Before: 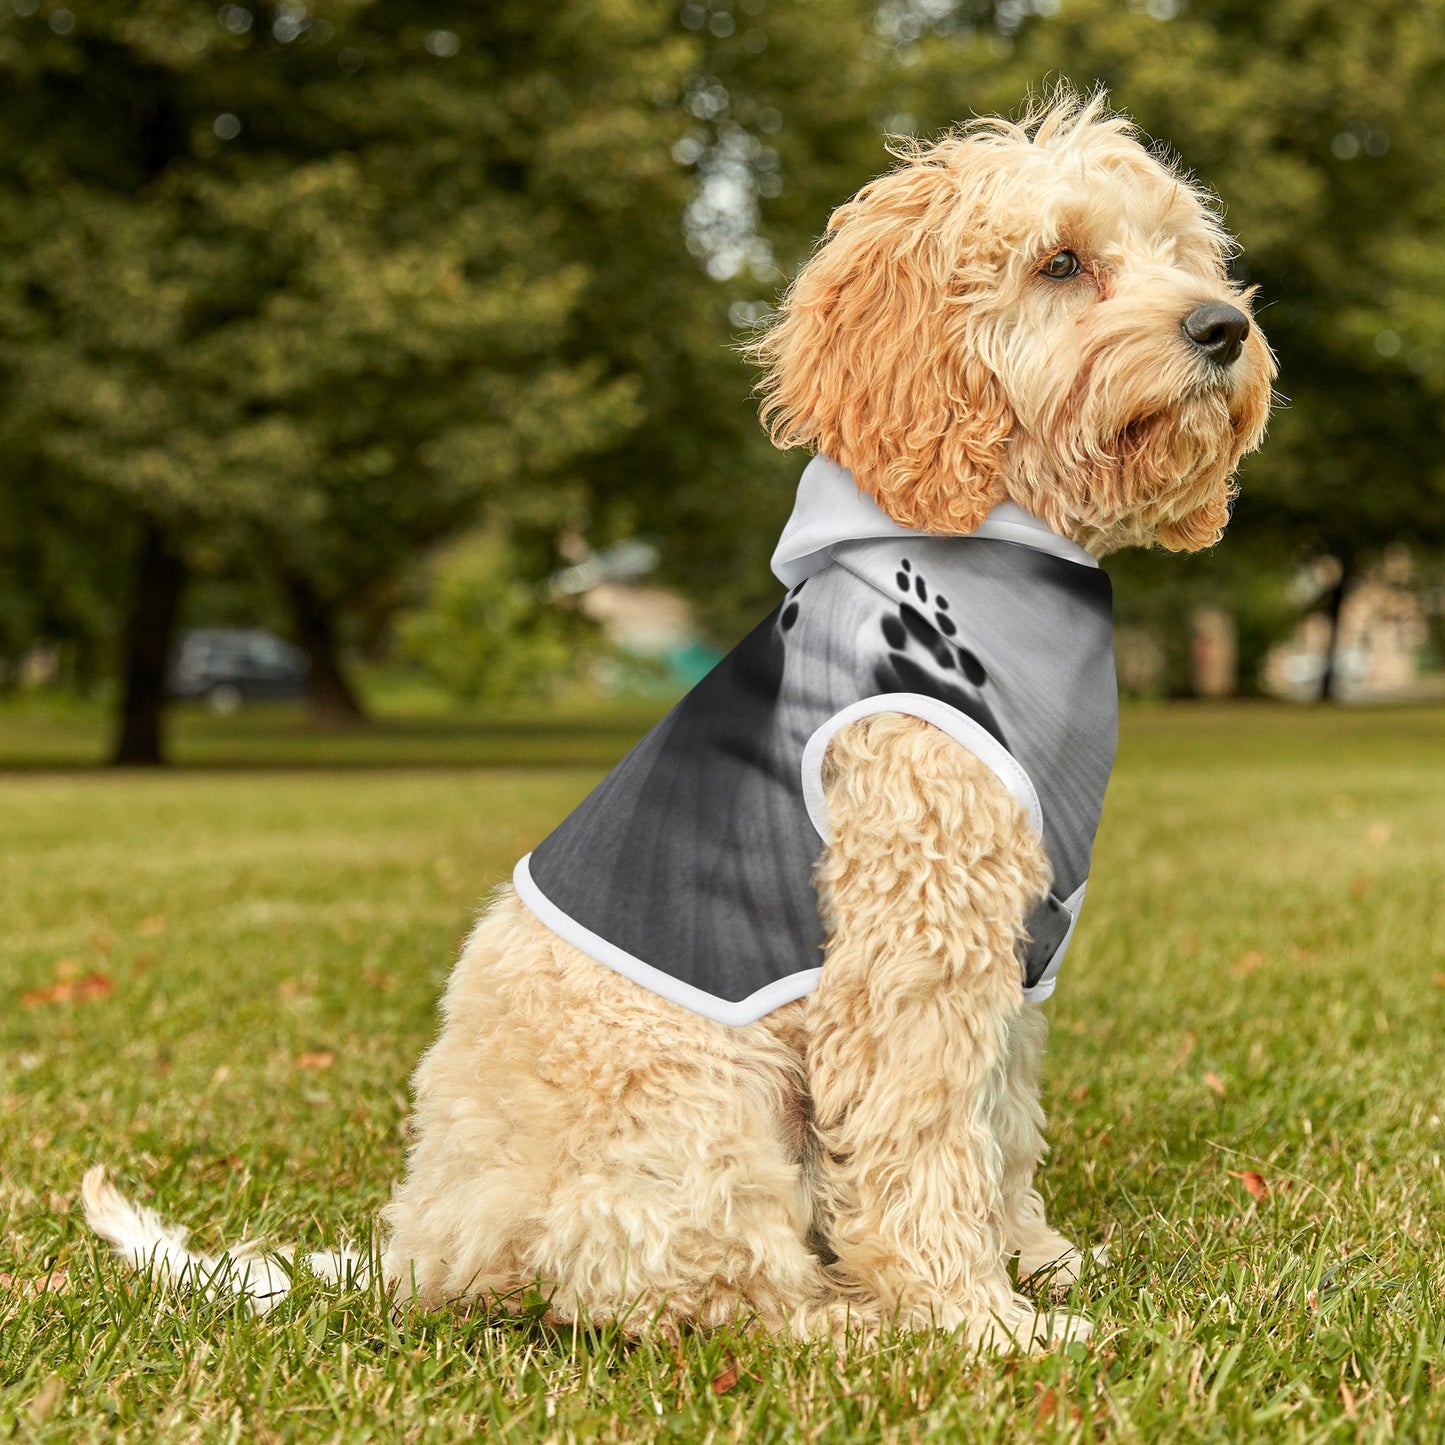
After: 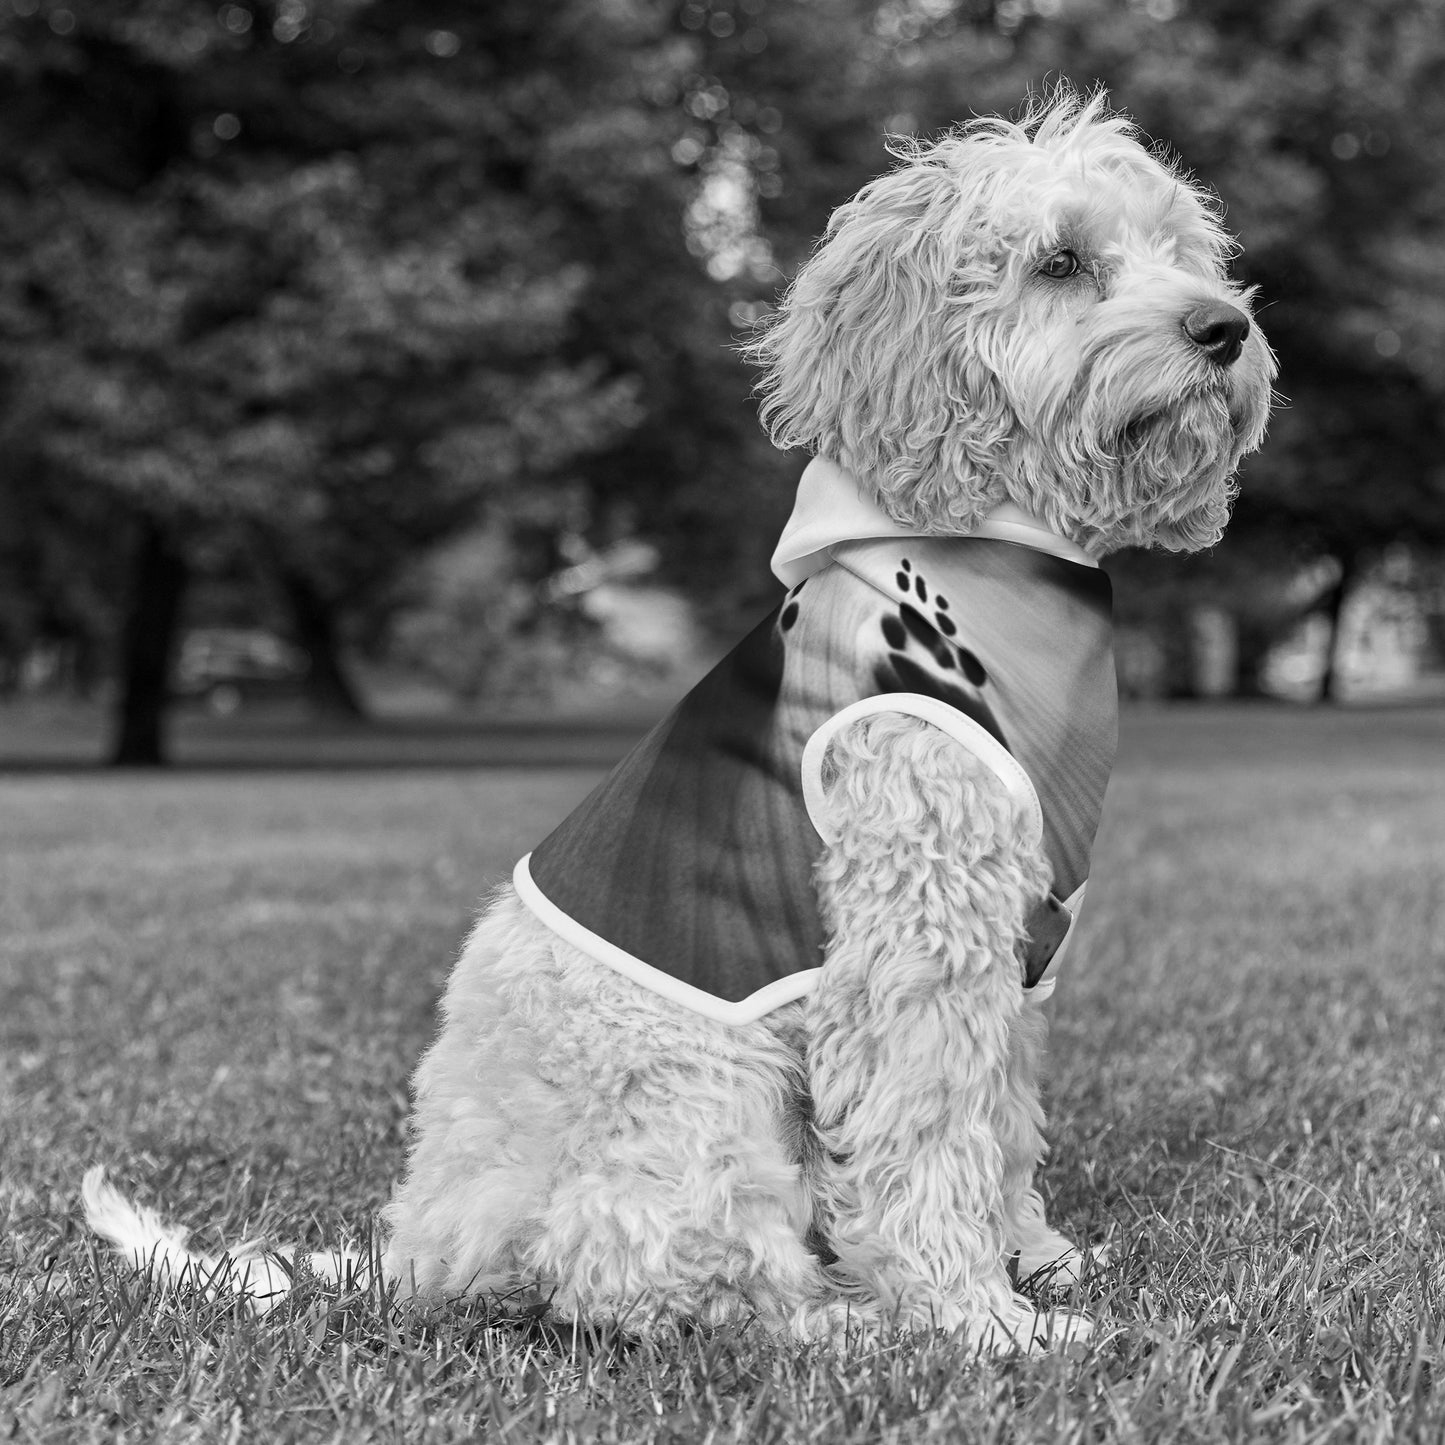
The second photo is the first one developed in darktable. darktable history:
contrast brightness saturation: contrast 0.097, saturation -0.375
color calibration: output gray [0.267, 0.423, 0.267, 0], illuminant as shot in camera, x 0.358, y 0.373, temperature 4628.91 K
